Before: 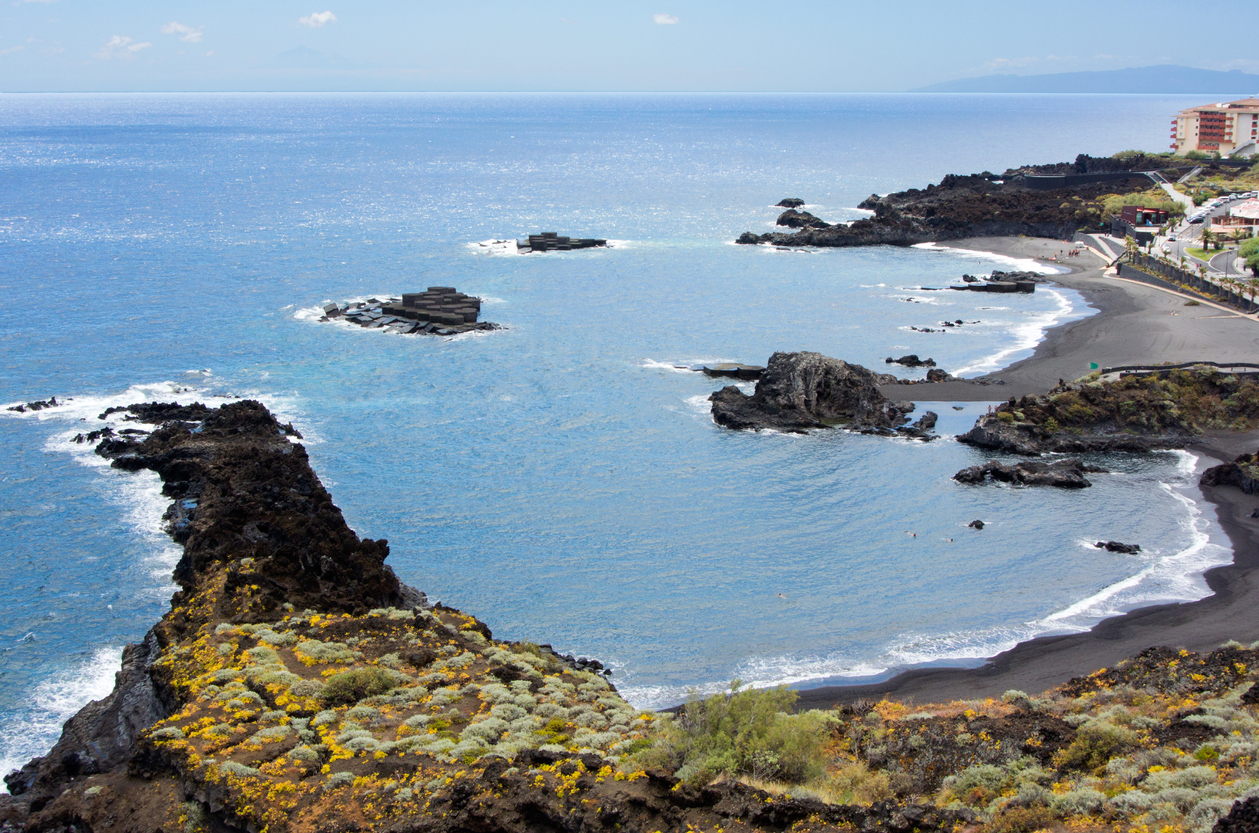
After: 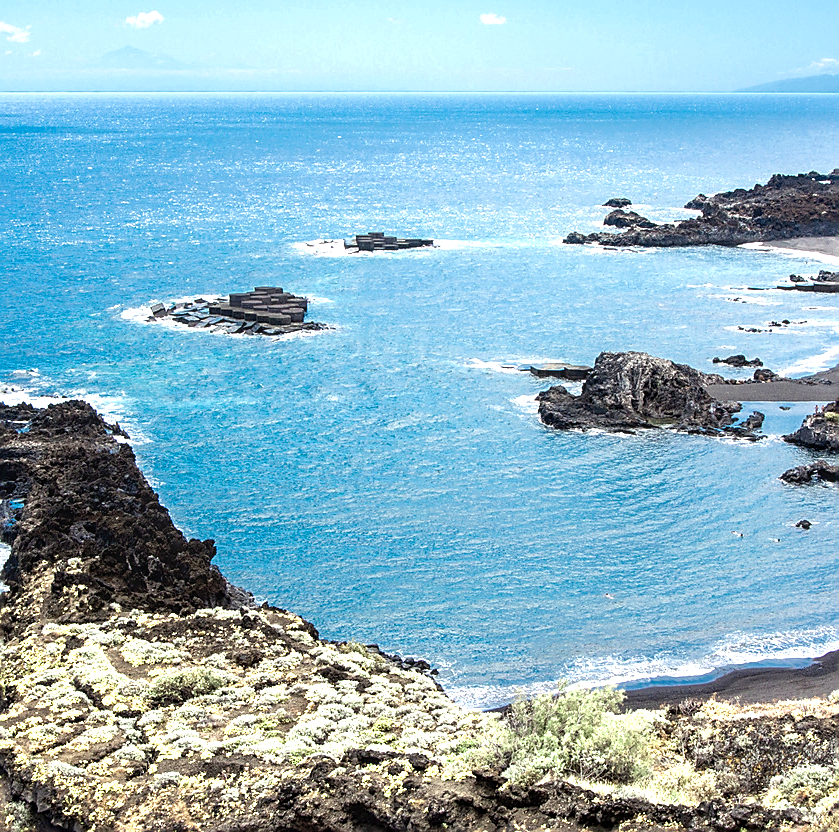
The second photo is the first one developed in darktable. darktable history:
color zones: curves: ch0 [(0.25, 0.667) (0.758, 0.368)]; ch1 [(0.215, 0.245) (0.761, 0.373)]; ch2 [(0.247, 0.554) (0.761, 0.436)]
contrast brightness saturation: saturation 0.498
crop and rotate: left 13.774%, right 19.529%
local contrast: on, module defaults
sharpen: radius 1.381, amount 1.245, threshold 0.729
exposure: exposure 0.922 EV, compensate highlight preservation false
